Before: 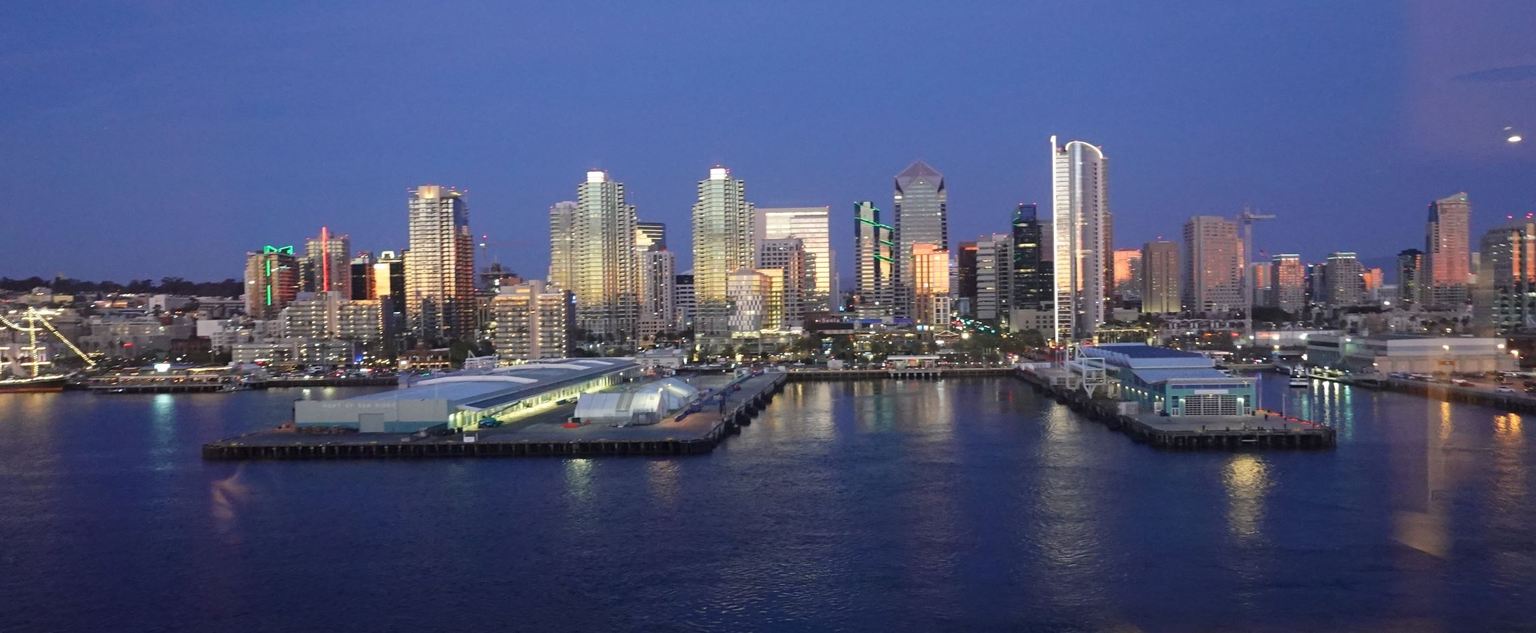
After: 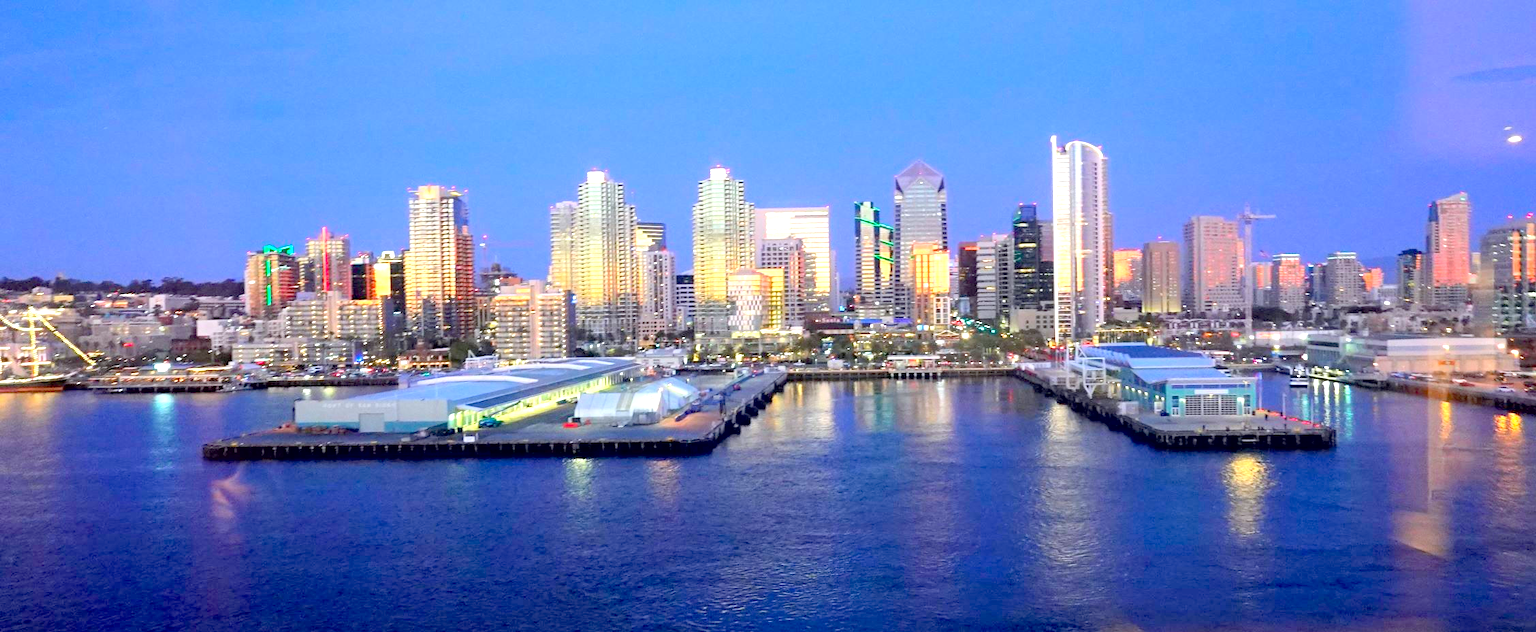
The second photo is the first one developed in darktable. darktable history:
exposure: black level correction 0.01, exposure 1 EV, compensate highlight preservation false
contrast brightness saturation: contrast 0.07, brightness 0.18, saturation 0.4
white balance: red 0.988, blue 1.017
